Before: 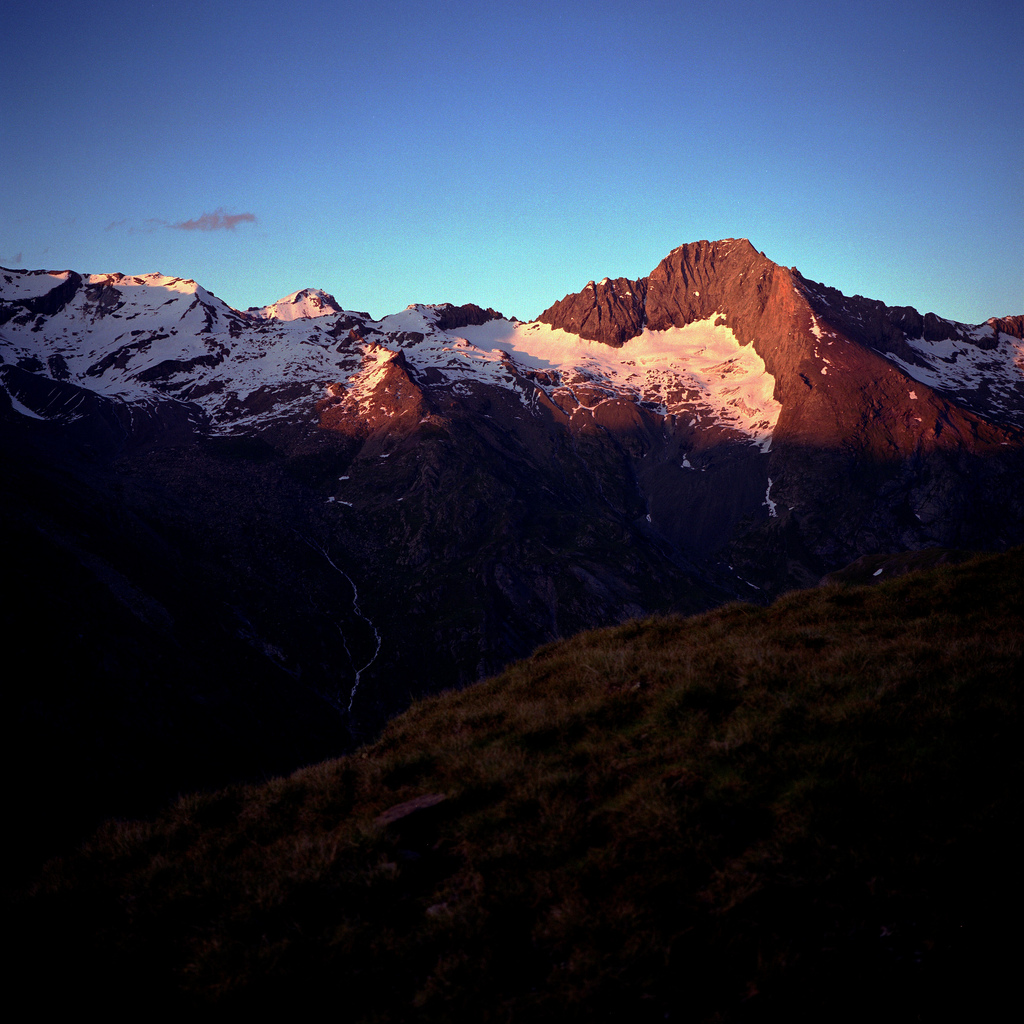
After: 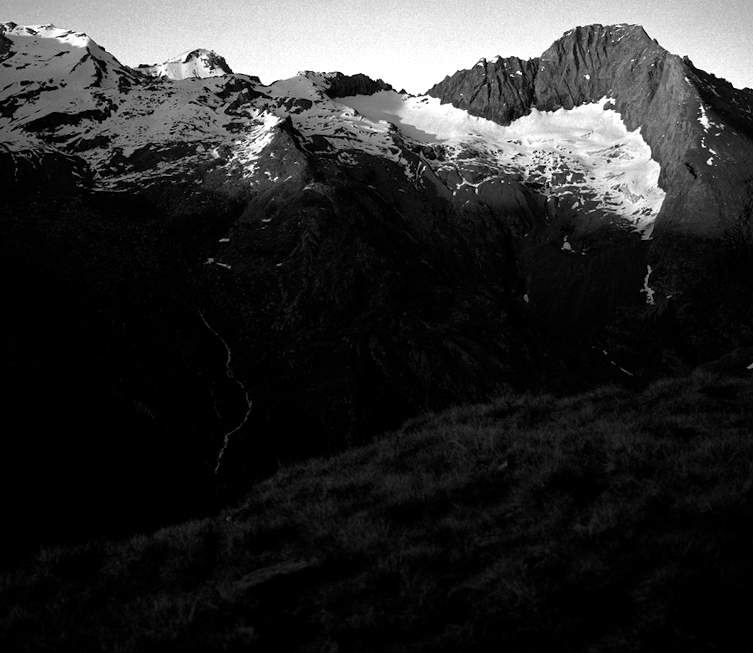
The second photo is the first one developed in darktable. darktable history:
crop and rotate: angle -3.37°, left 9.79%, top 20.73%, right 12.42%, bottom 11.82%
color correction: highlights a* 15, highlights b* 31.55
monochrome: on, module defaults
color balance rgb: perceptual saturation grading › mid-tones 6.33%, perceptual saturation grading › shadows 72.44%, perceptual brilliance grading › highlights 11.59%, contrast 5.05%
